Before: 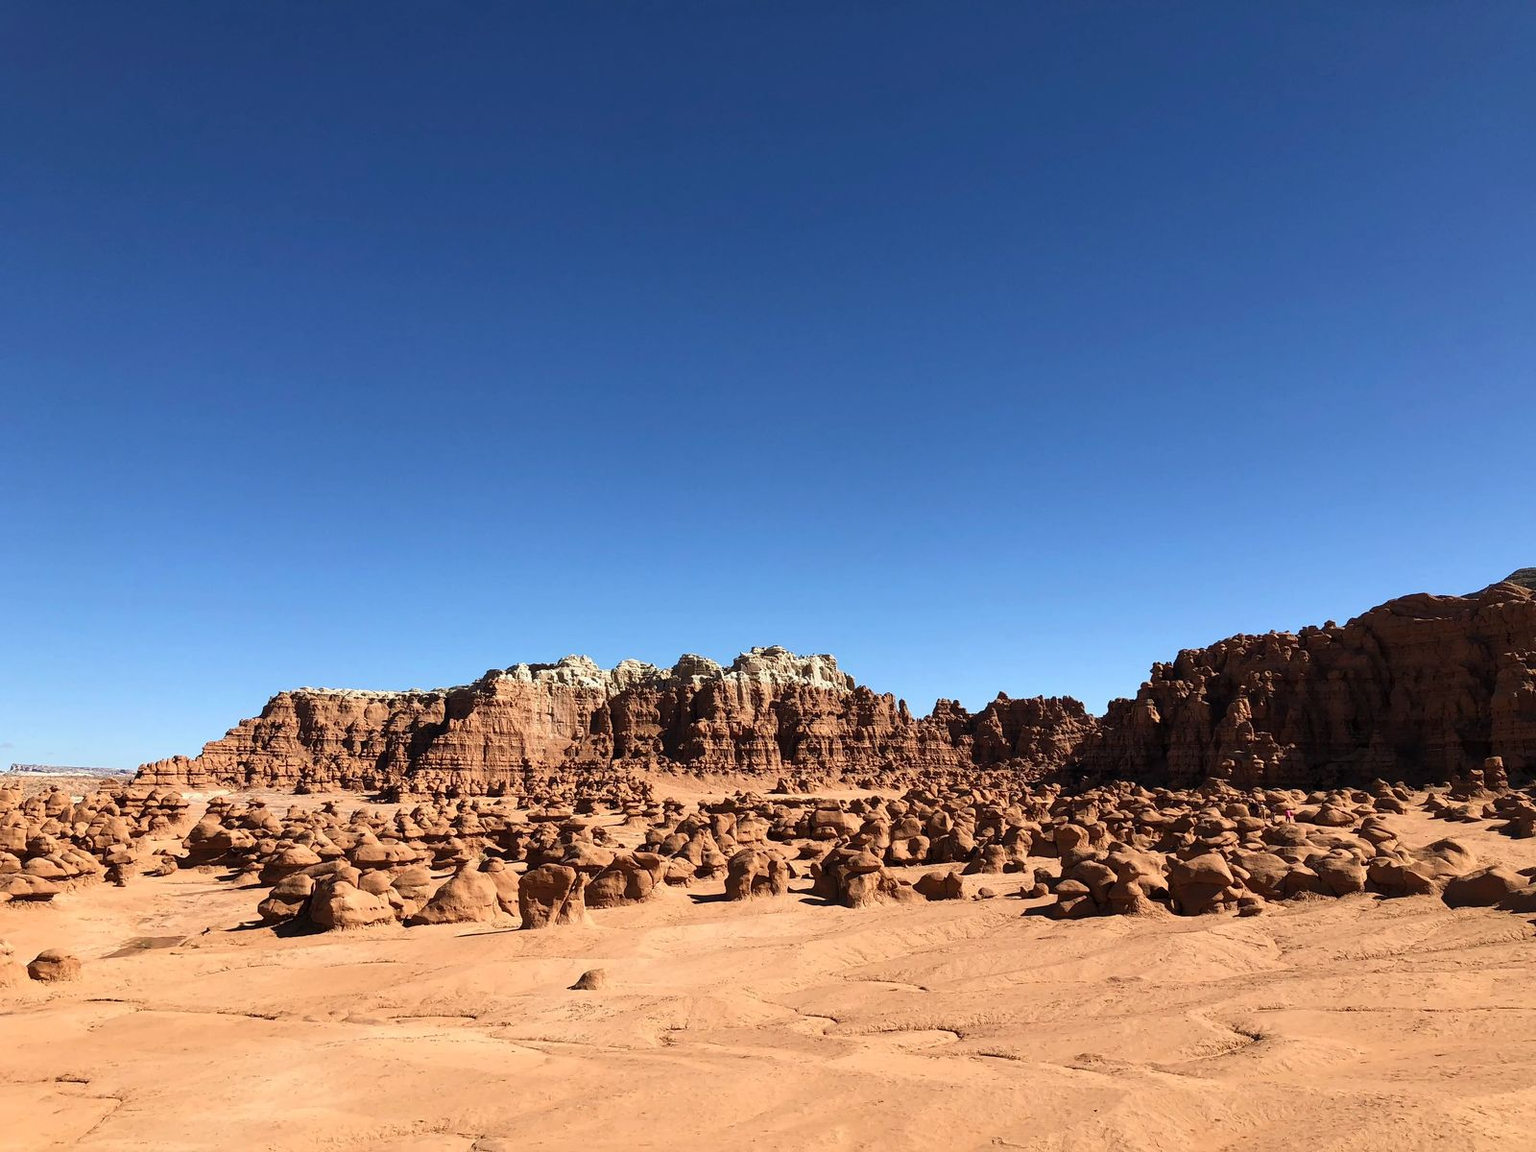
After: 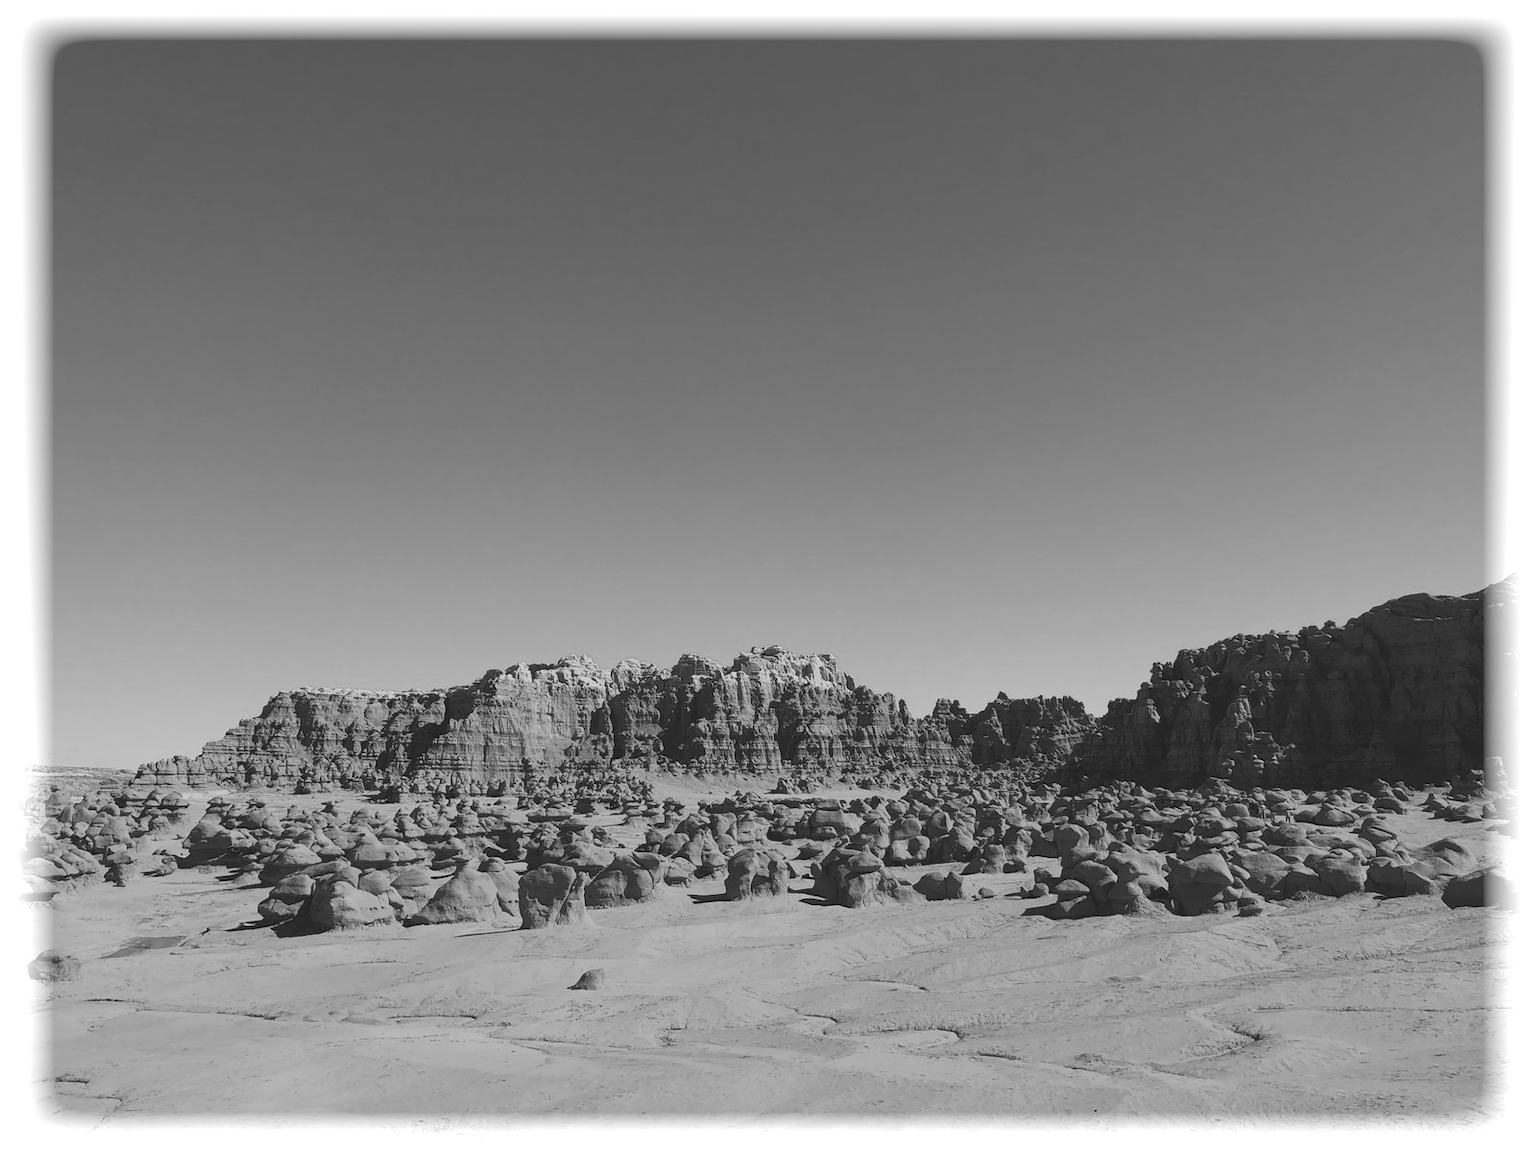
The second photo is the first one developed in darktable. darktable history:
contrast brightness saturation: contrast -0.26, saturation -0.43
vignetting: fall-off start 93%, fall-off radius 5%, brightness 1, saturation -0.49, automatic ratio true, width/height ratio 1.332, shape 0.04, unbound false
color calibration: output gray [0.267, 0.423, 0.261, 0], illuminant same as pipeline (D50), adaptation none (bypass)
